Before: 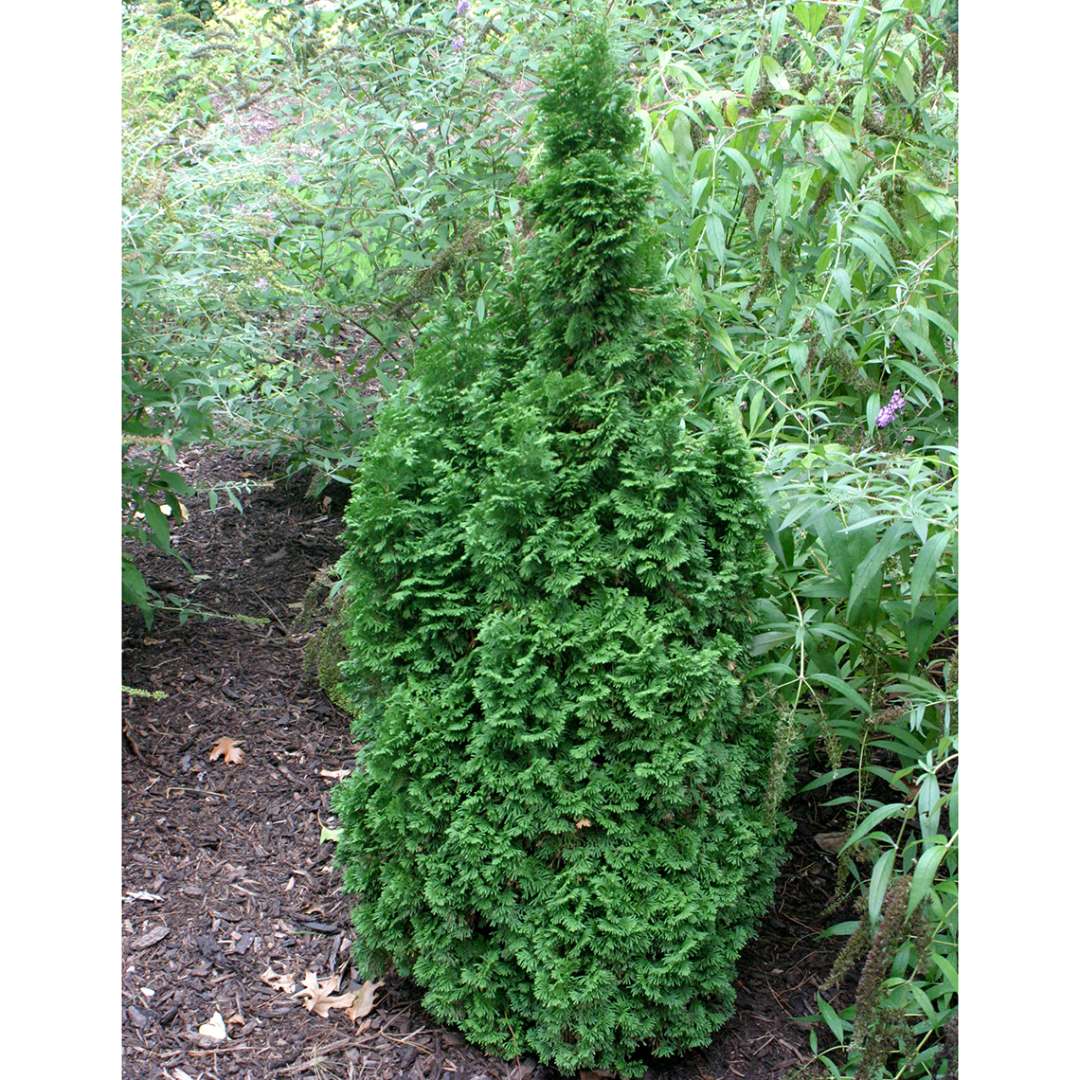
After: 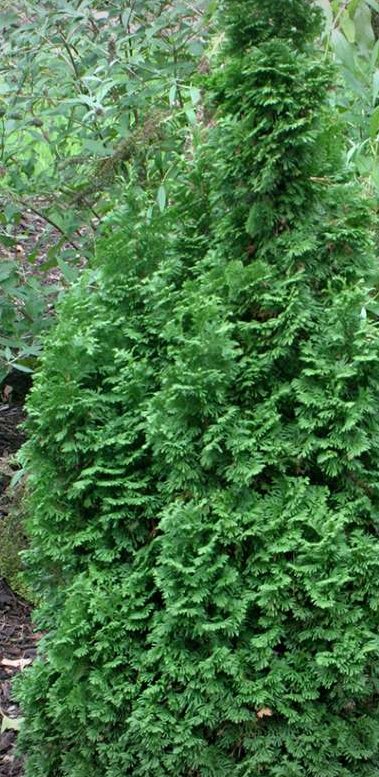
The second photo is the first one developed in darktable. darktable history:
crop and rotate: left 29.581%, top 10.326%, right 35.285%, bottom 17.701%
vignetting: fall-off start 97.16%, brightness -0.576, saturation -0.269, width/height ratio 1.187
sharpen: radius 2.928, amount 0.872, threshold 47.271
shadows and highlights: shadows 25.87, highlights -48.03, soften with gaussian
